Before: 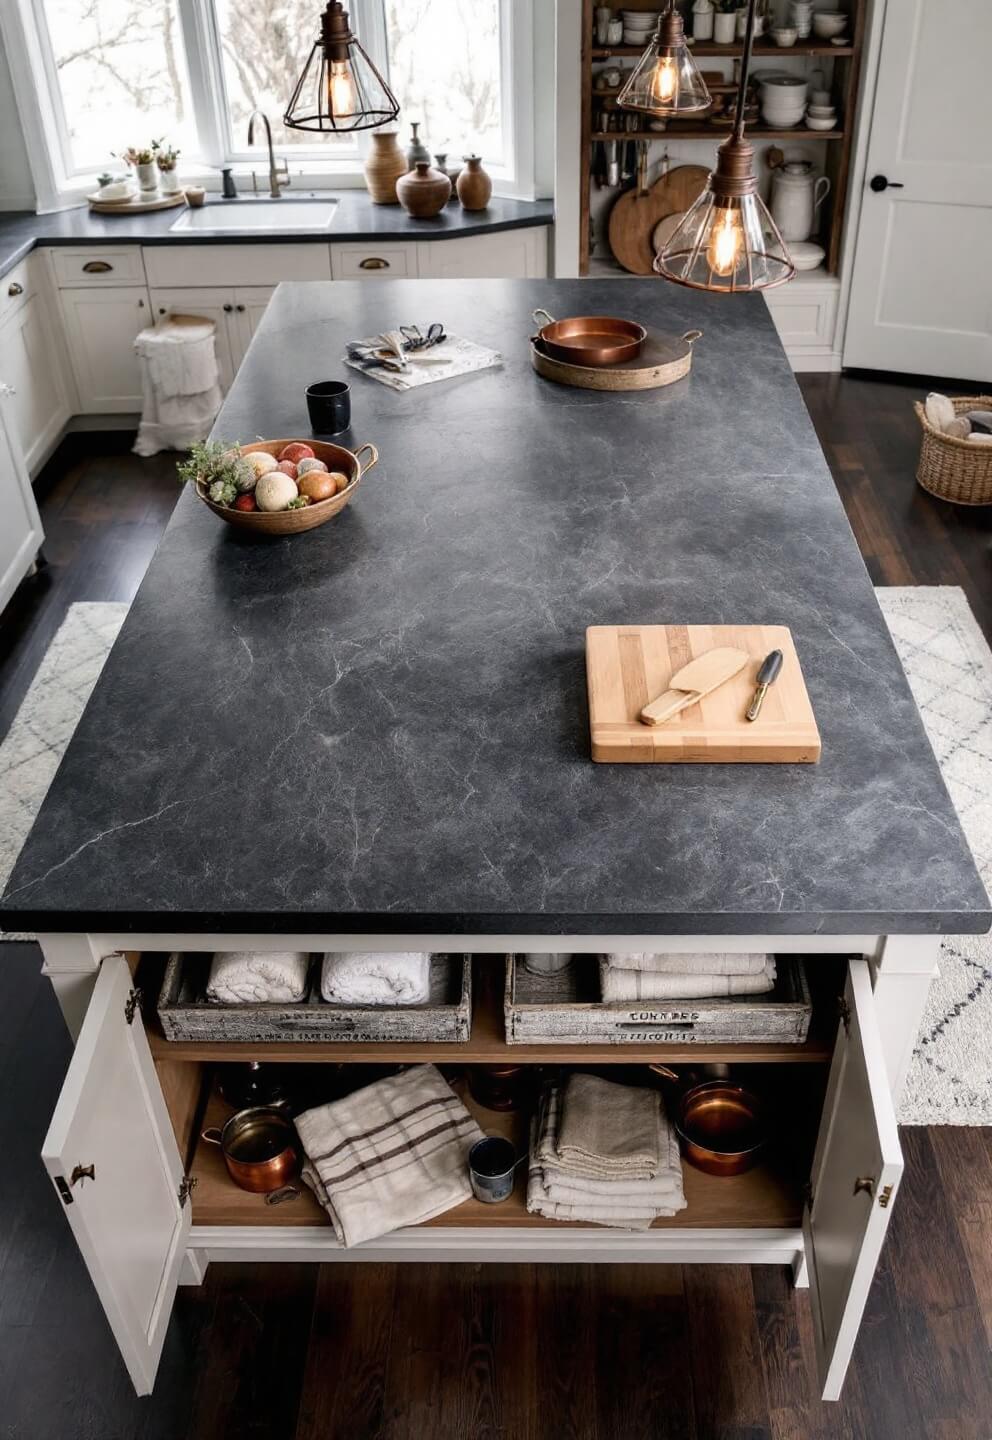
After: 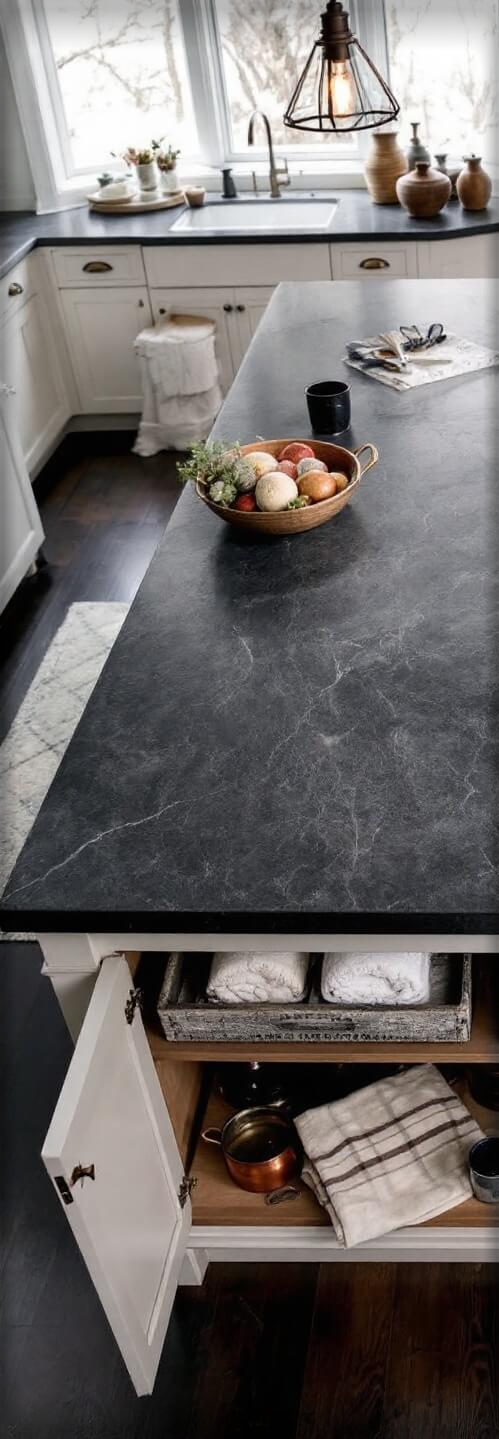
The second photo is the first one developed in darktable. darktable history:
crop and rotate: left 0.058%, top 0%, right 49.619%
vignetting: fall-off start 93.13%, fall-off radius 5.64%, automatic ratio true, width/height ratio 1.33, shape 0.045
